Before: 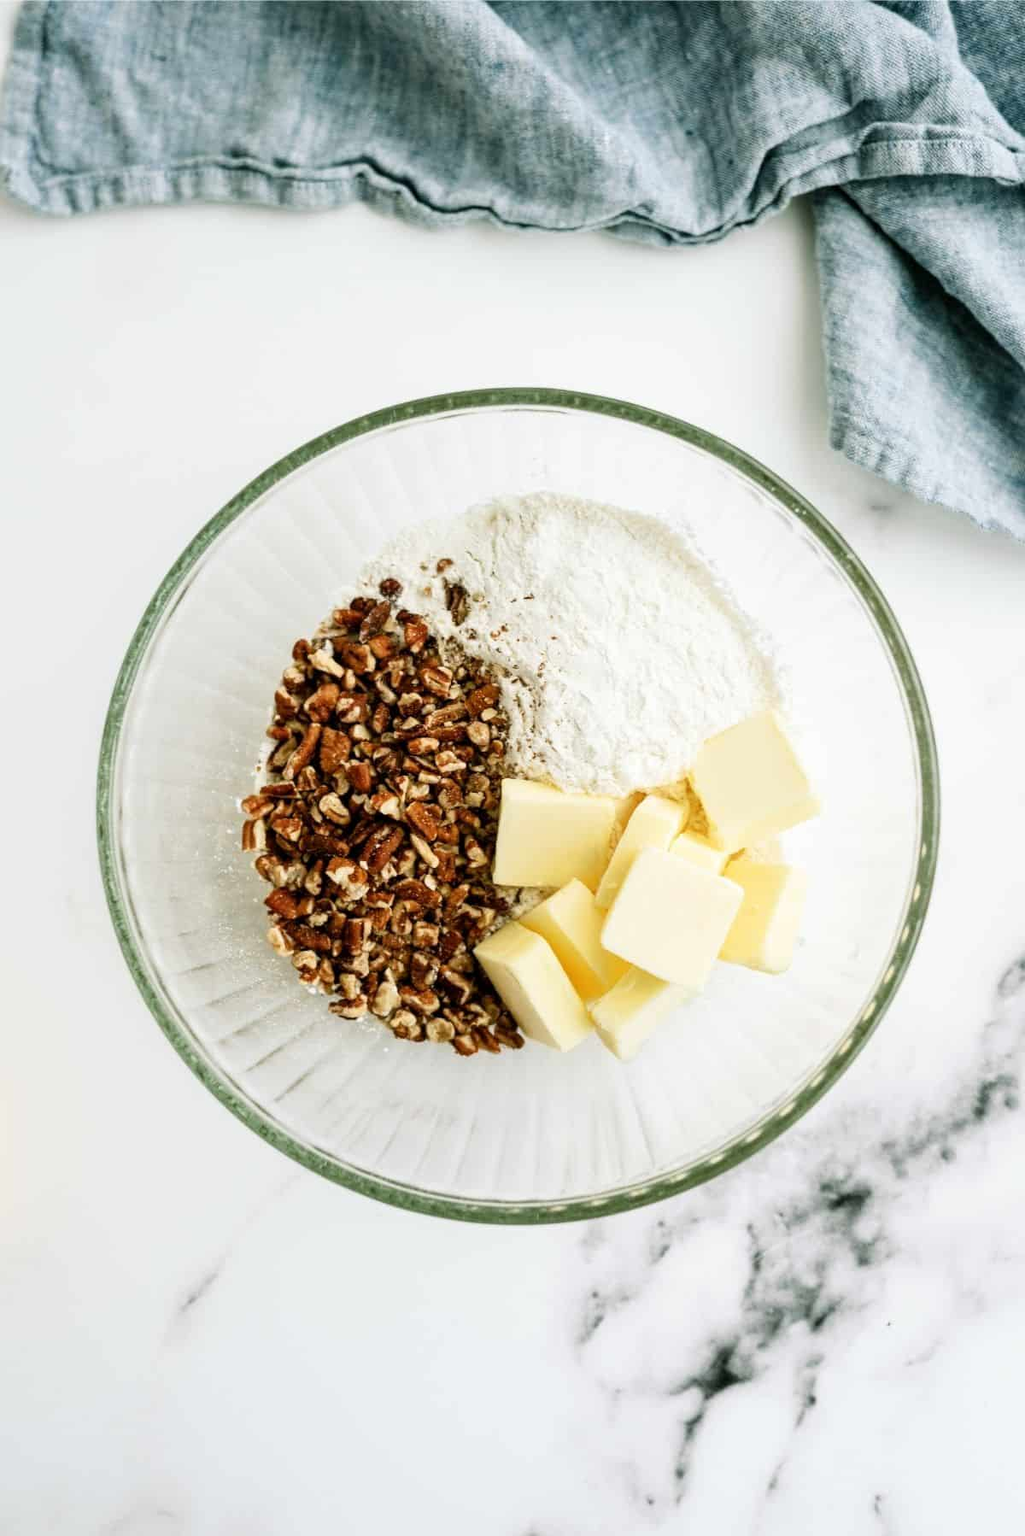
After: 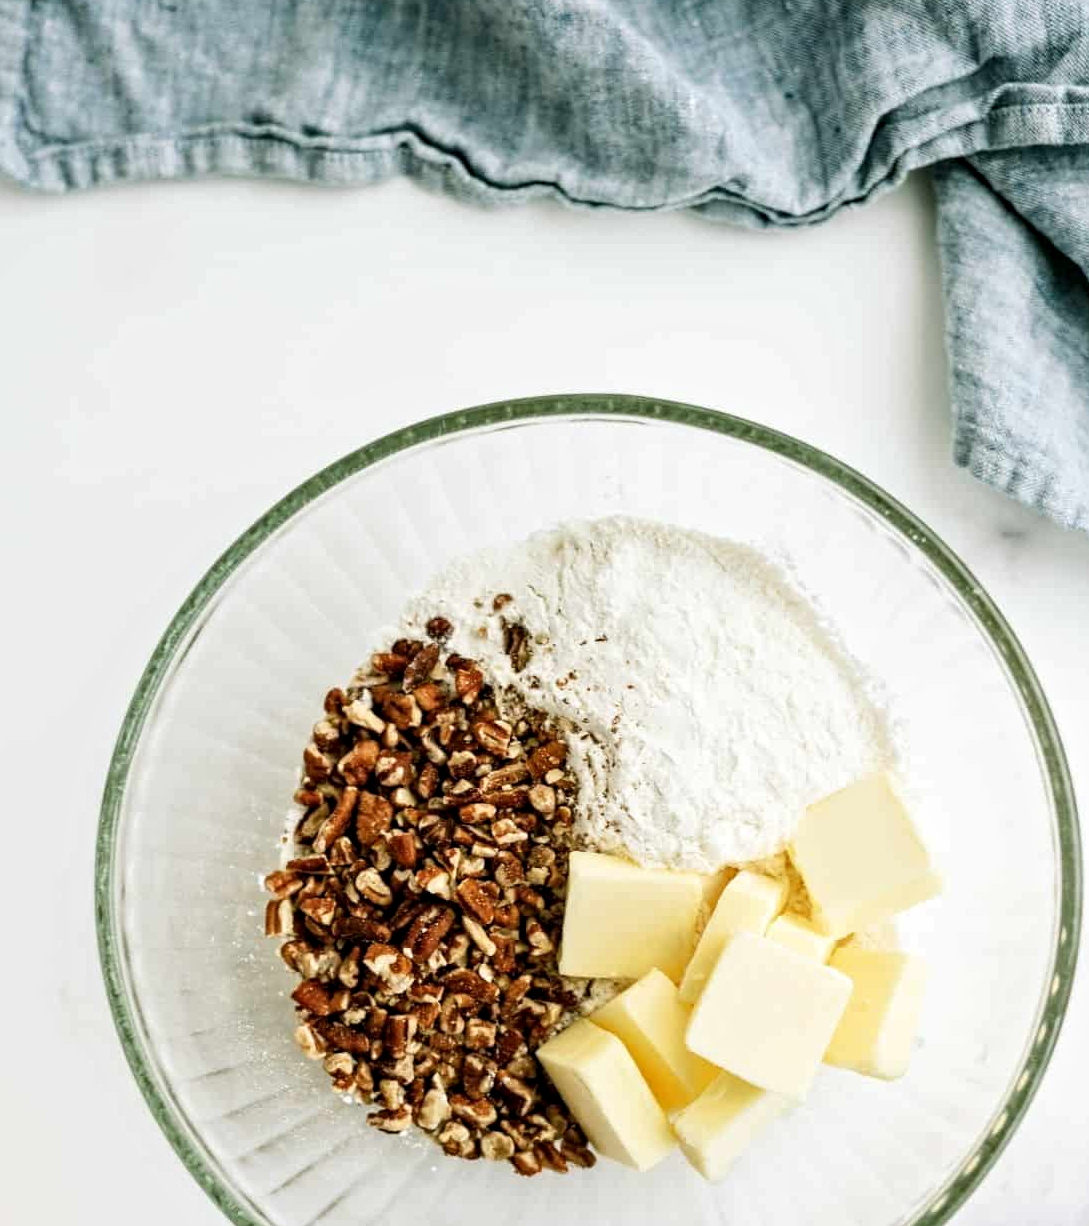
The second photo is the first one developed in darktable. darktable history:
tone equalizer: edges refinement/feathering 500, mask exposure compensation -1.57 EV, preserve details no
crop: left 1.553%, top 3.364%, right 7.693%, bottom 28.411%
contrast equalizer: octaves 7, y [[0.5, 0.501, 0.532, 0.538, 0.54, 0.541], [0.5 ×6], [0.5 ×6], [0 ×6], [0 ×6]]
